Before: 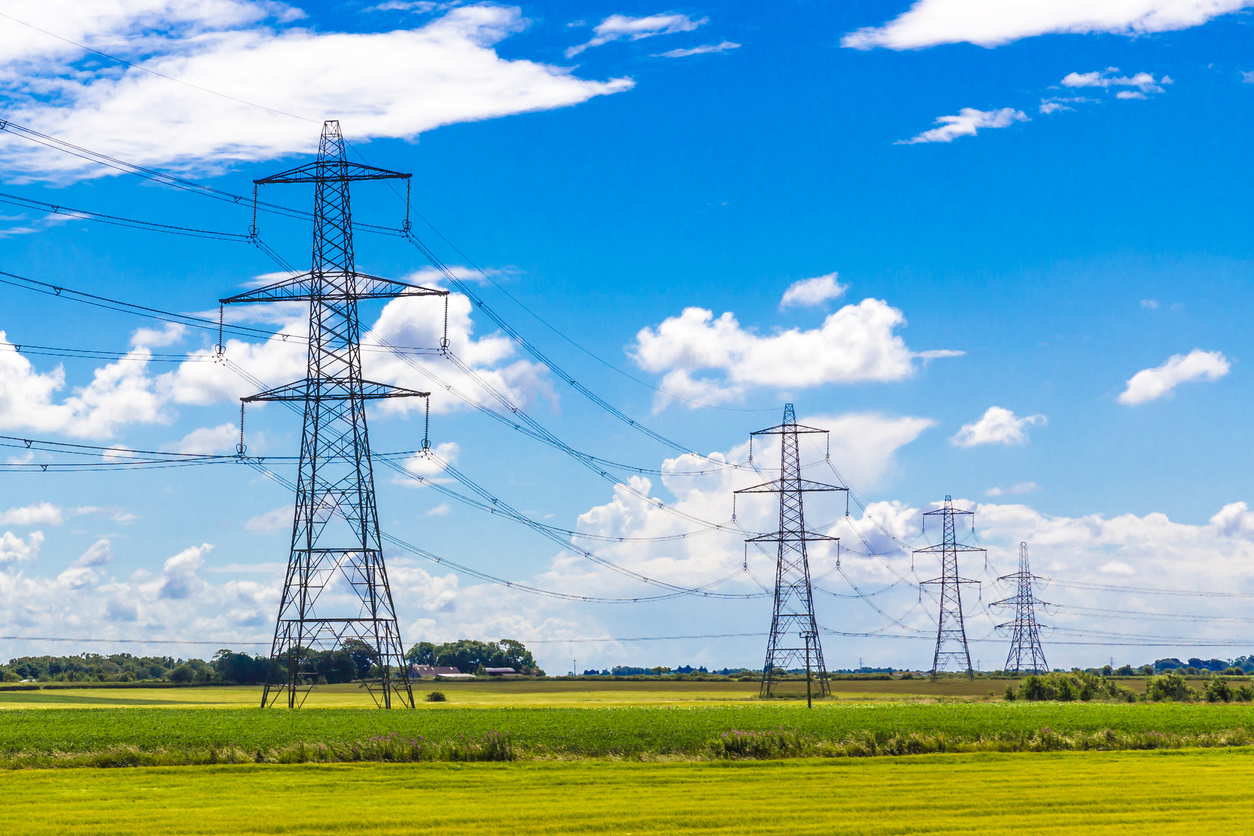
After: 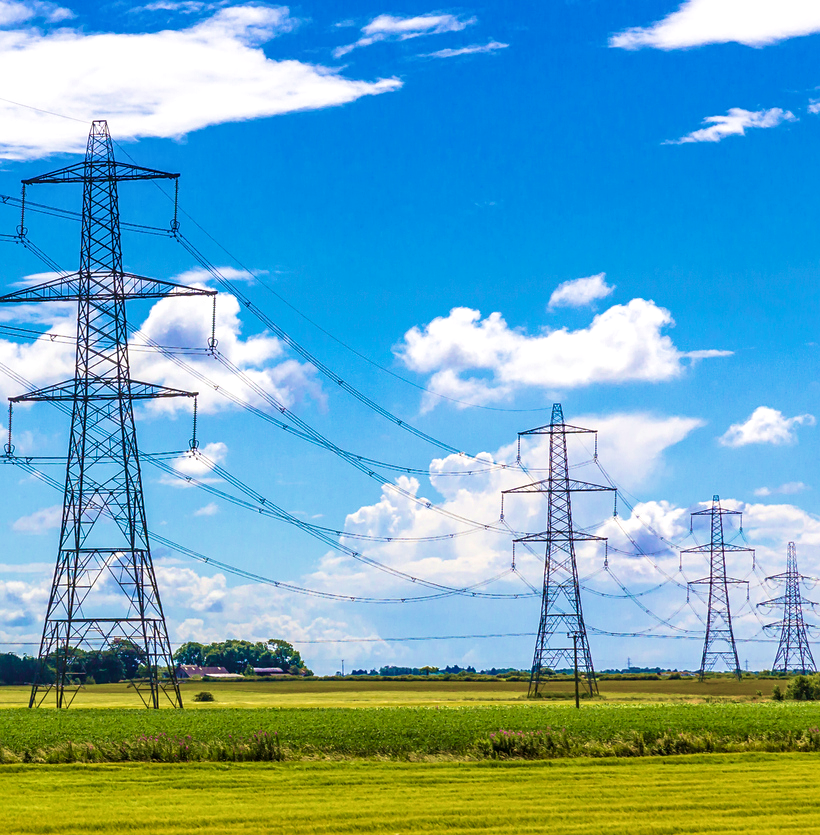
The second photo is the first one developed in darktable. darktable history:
local contrast: on, module defaults
crop and rotate: left 18.541%, right 16.036%
velvia: strength 75%
sharpen: amount 0.202
